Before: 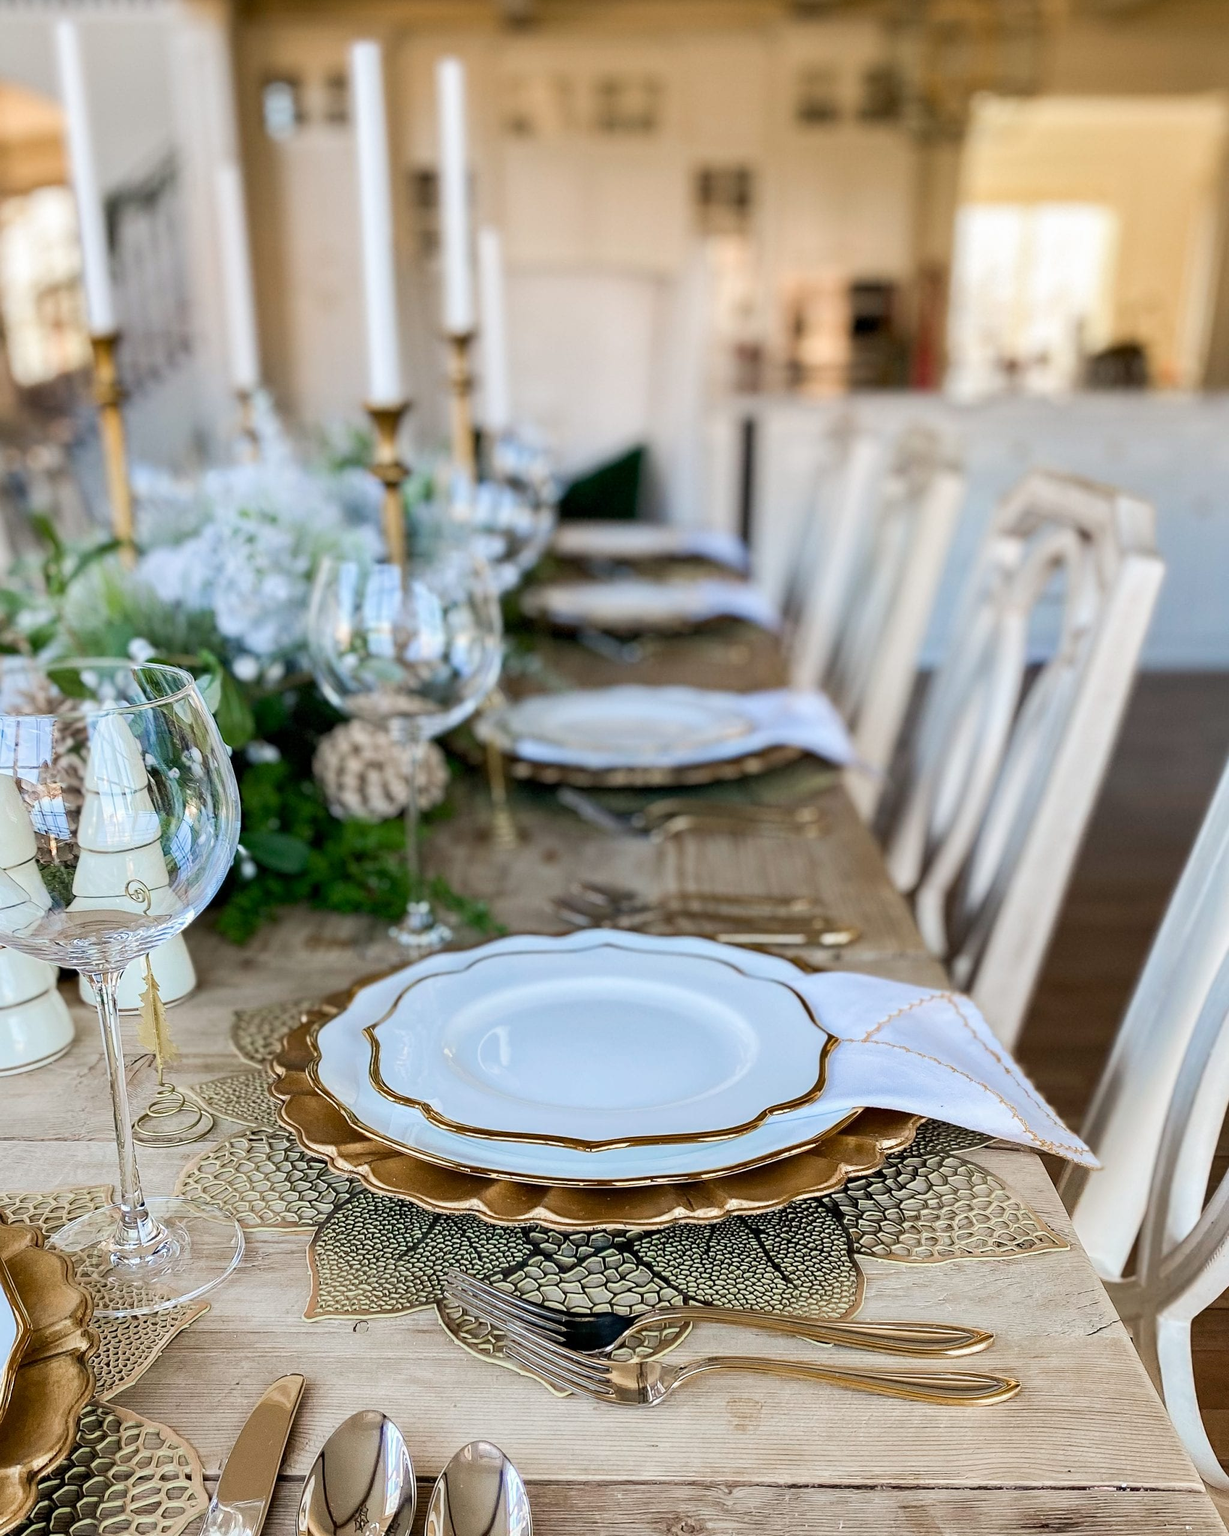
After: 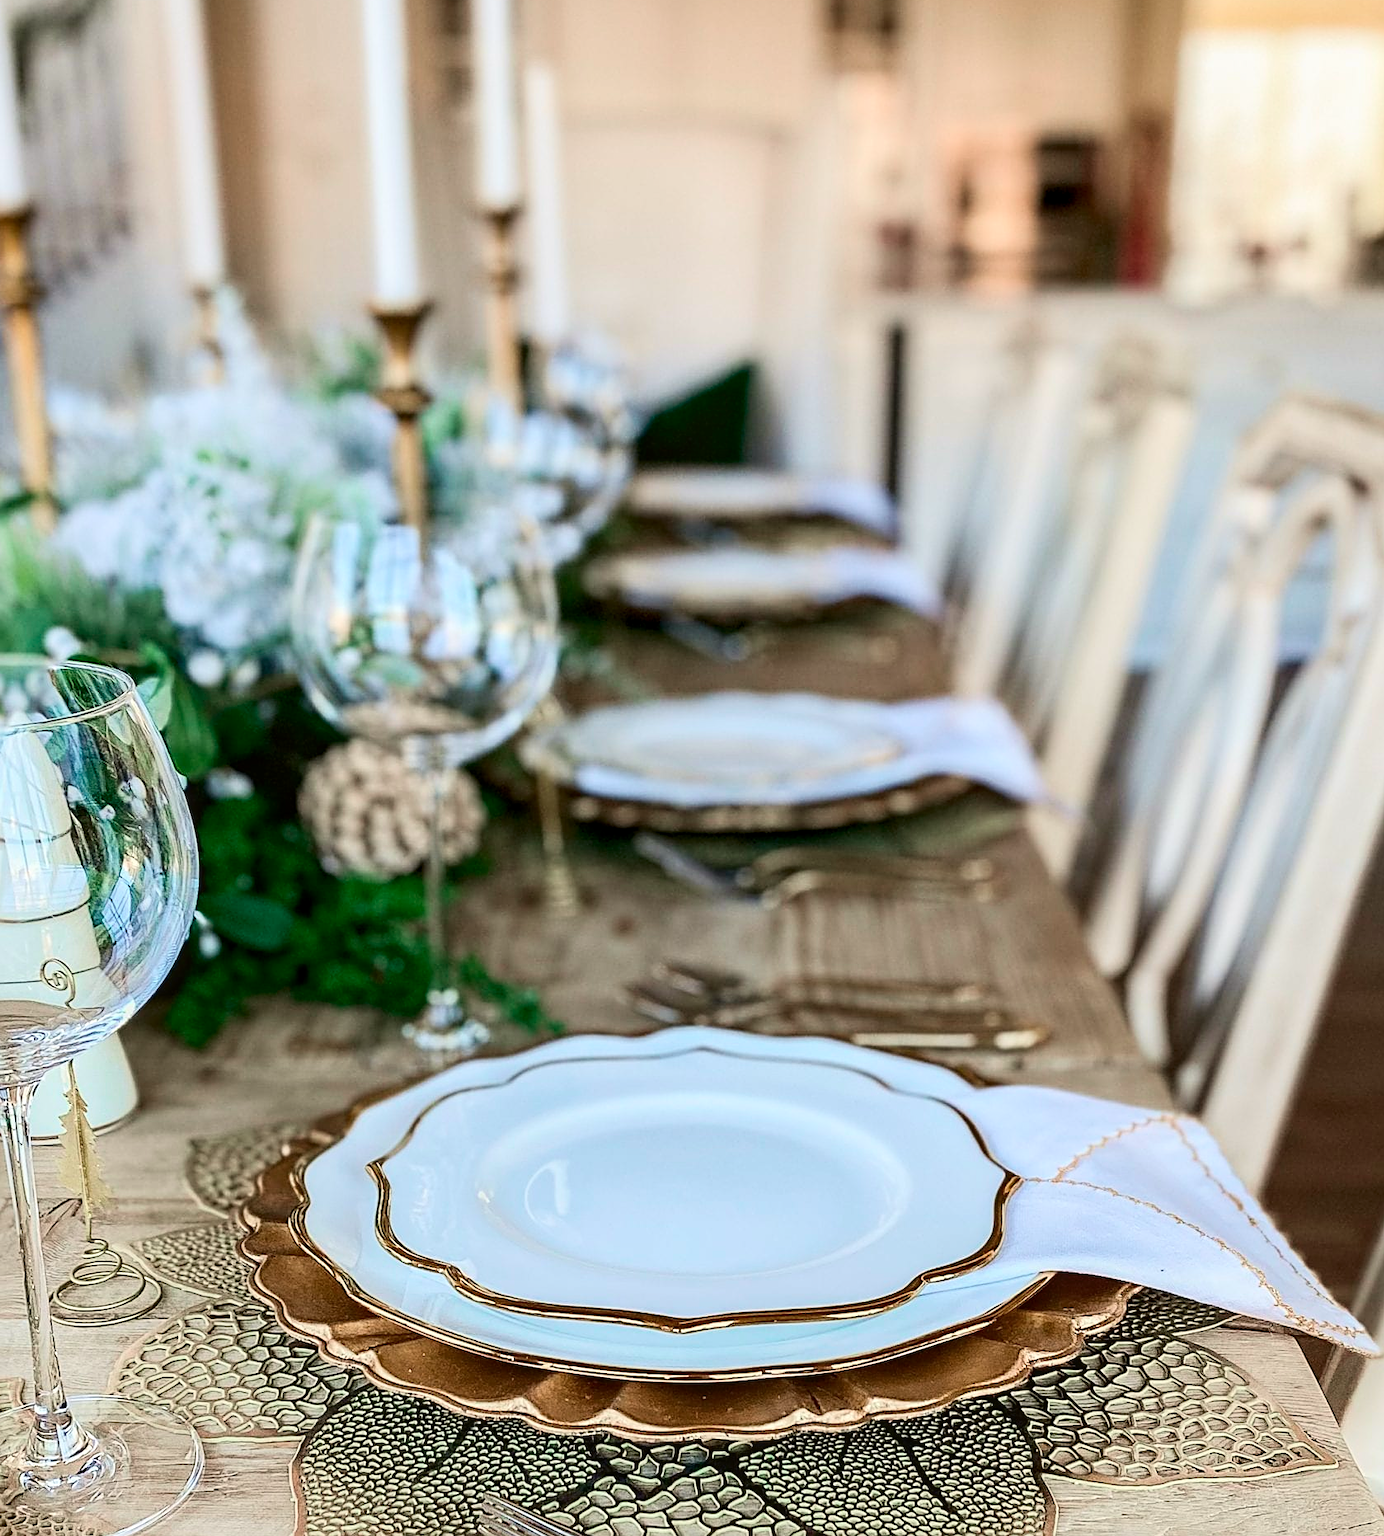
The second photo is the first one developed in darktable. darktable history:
tone curve: curves: ch0 [(0, 0.049) (0.175, 0.178) (0.466, 0.498) (0.715, 0.767) (0.819, 0.851) (1, 0.961)]; ch1 [(0, 0) (0.437, 0.398) (0.476, 0.466) (0.505, 0.505) (0.534, 0.544) (0.595, 0.608) (0.641, 0.643) (1, 1)]; ch2 [(0, 0) (0.359, 0.379) (0.437, 0.44) (0.489, 0.495) (0.518, 0.537) (0.579, 0.579) (1, 1)], color space Lab, independent channels, preserve colors none
local contrast: highlights 83%, shadows 81%
sharpen: on, module defaults
crop: left 7.856%, top 11.836%, right 10.12%, bottom 15.387%
